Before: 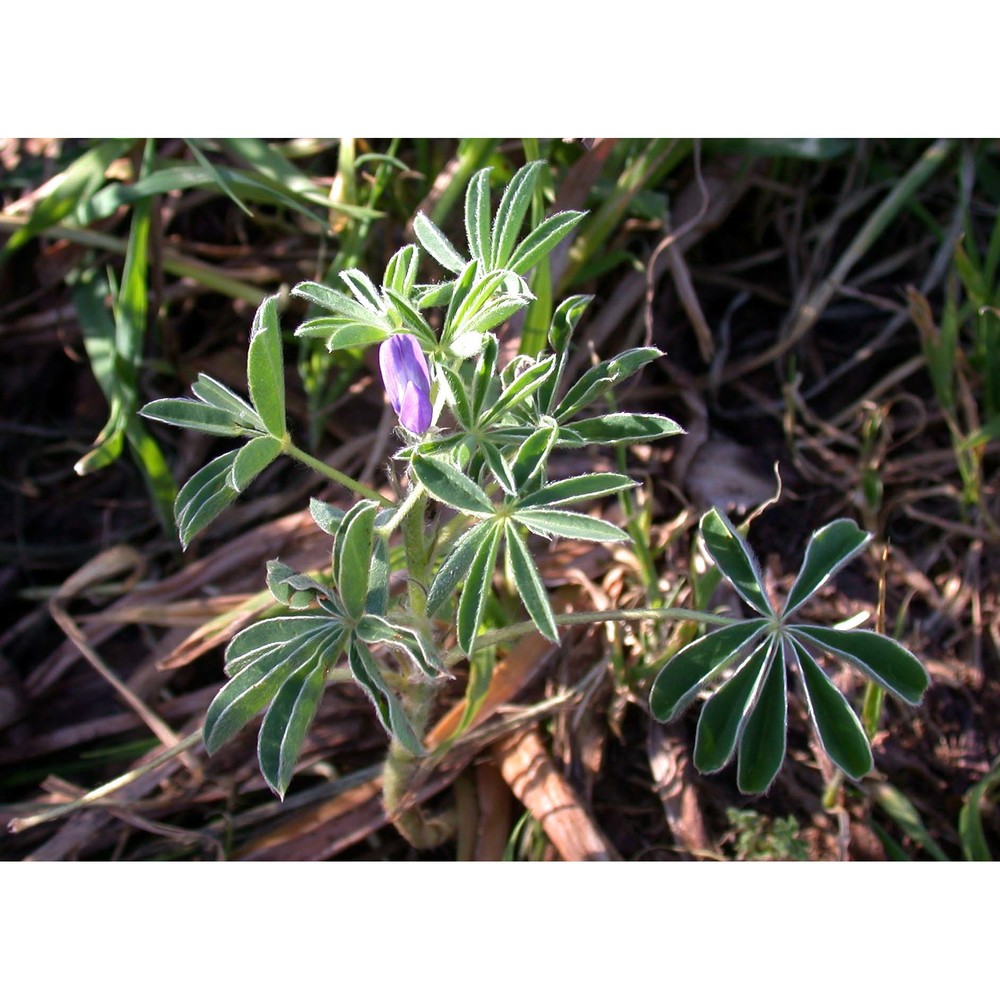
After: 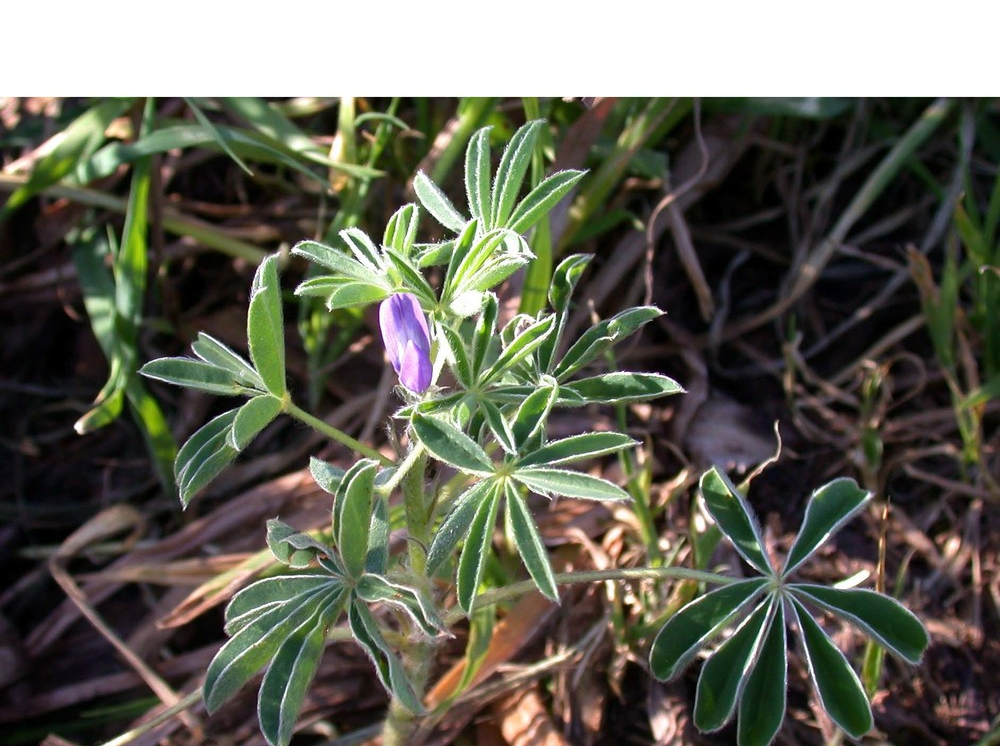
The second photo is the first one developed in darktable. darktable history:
crop: top 4.136%, bottom 21.25%
